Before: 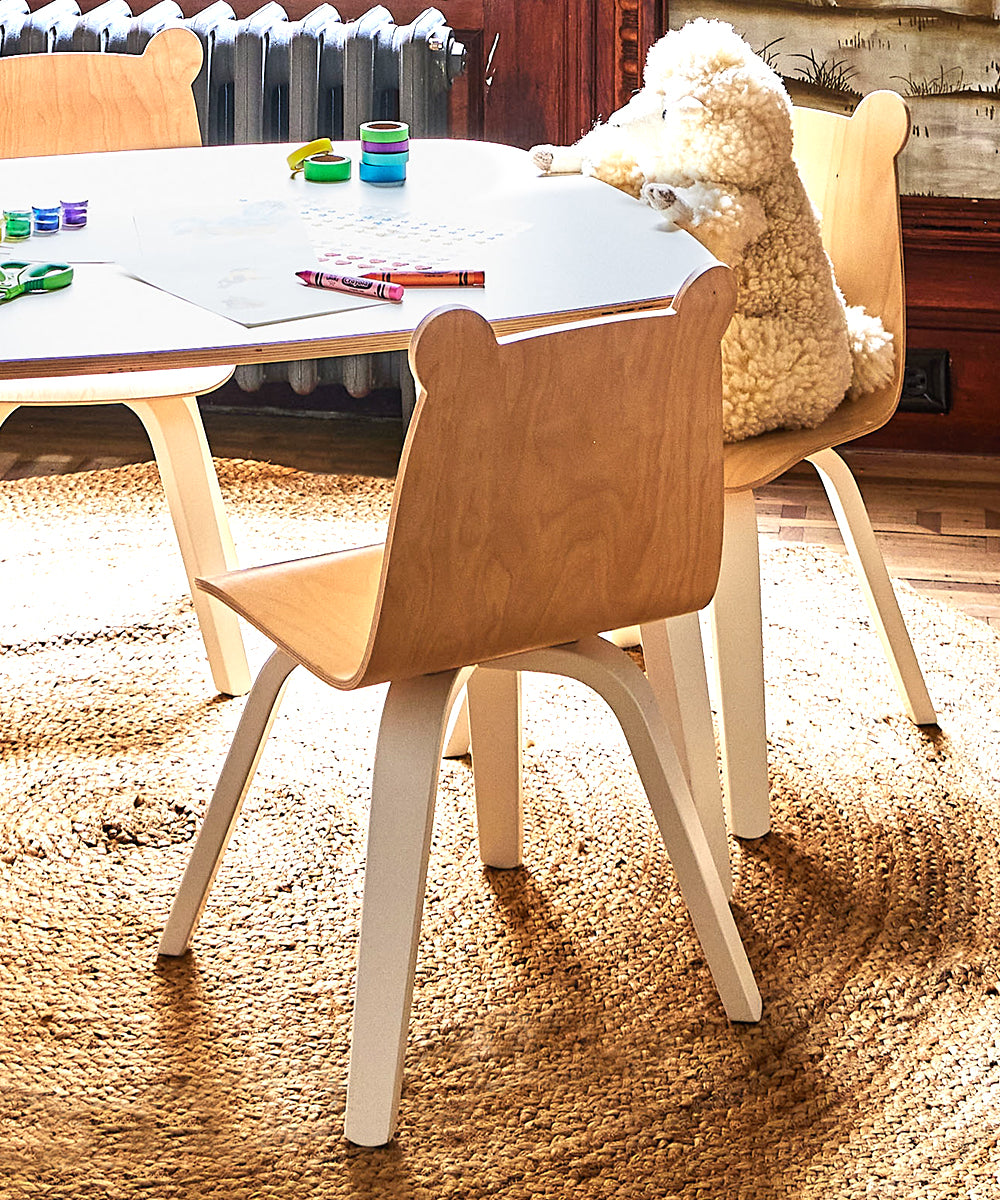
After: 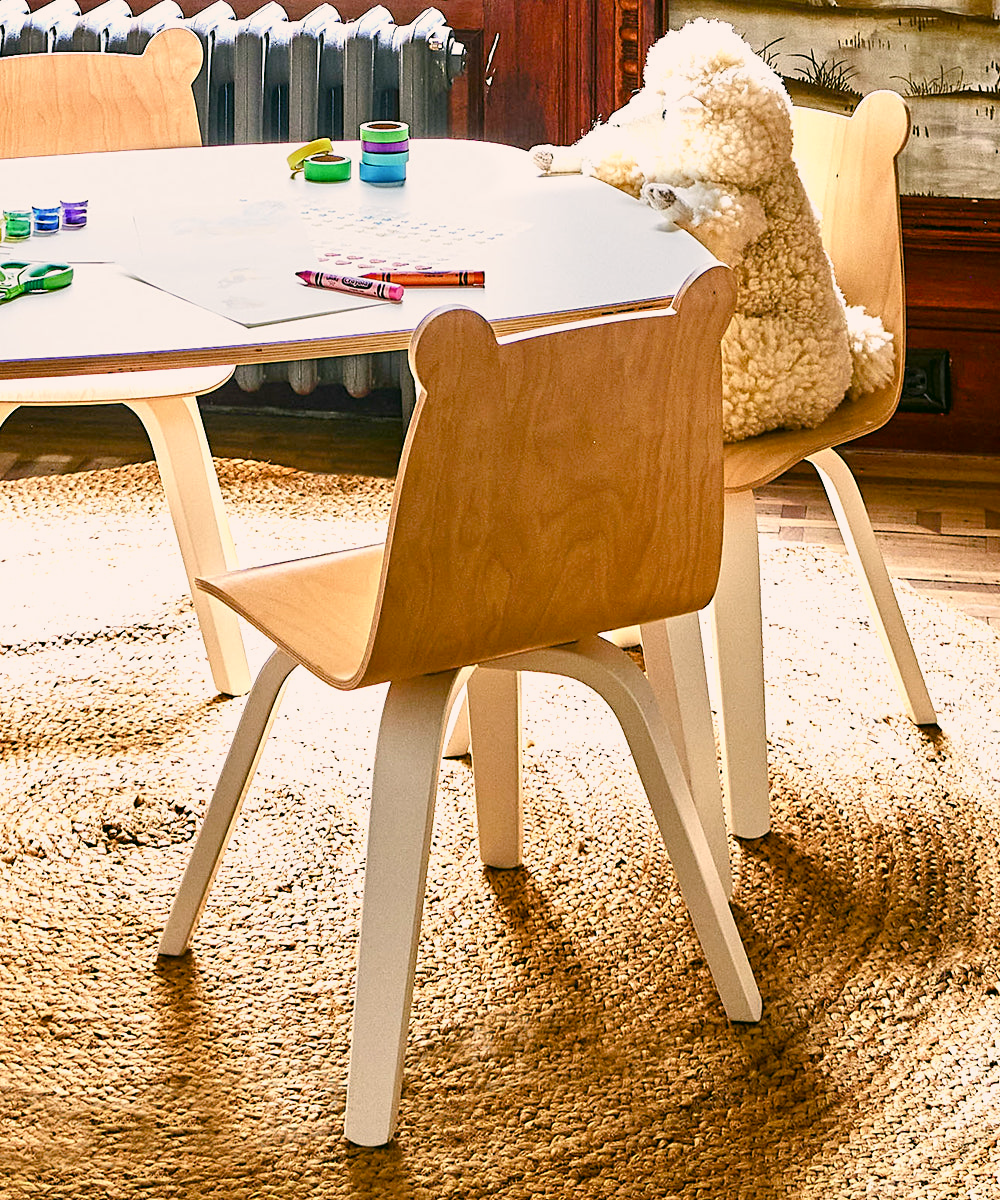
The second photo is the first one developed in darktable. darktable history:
filmic rgb: black relative exposure -16 EV, white relative exposure 2.93 EV, hardness 10.04, color science v6 (2022)
tone equalizer: on, module defaults
color balance rgb: perceptual saturation grading › global saturation 20%, perceptual saturation grading › highlights -25%, perceptual saturation grading › shadows 50%, global vibrance -25%
color correction: highlights a* 4.02, highlights b* 4.98, shadows a* -7.55, shadows b* 4.98
white balance: emerald 1
